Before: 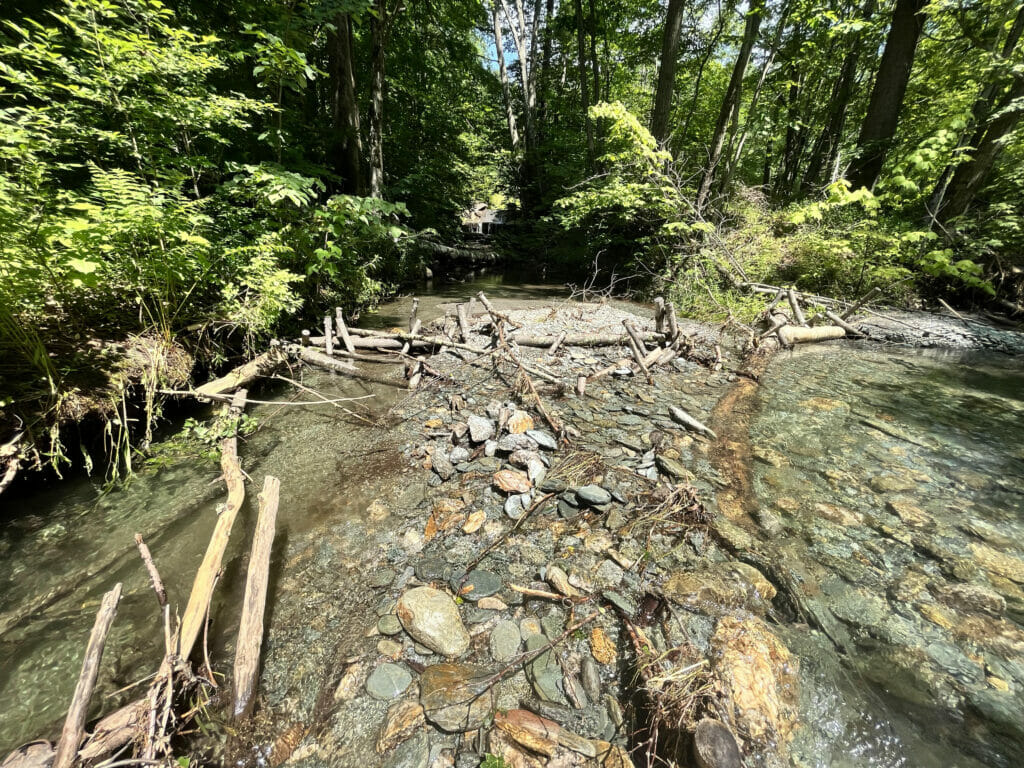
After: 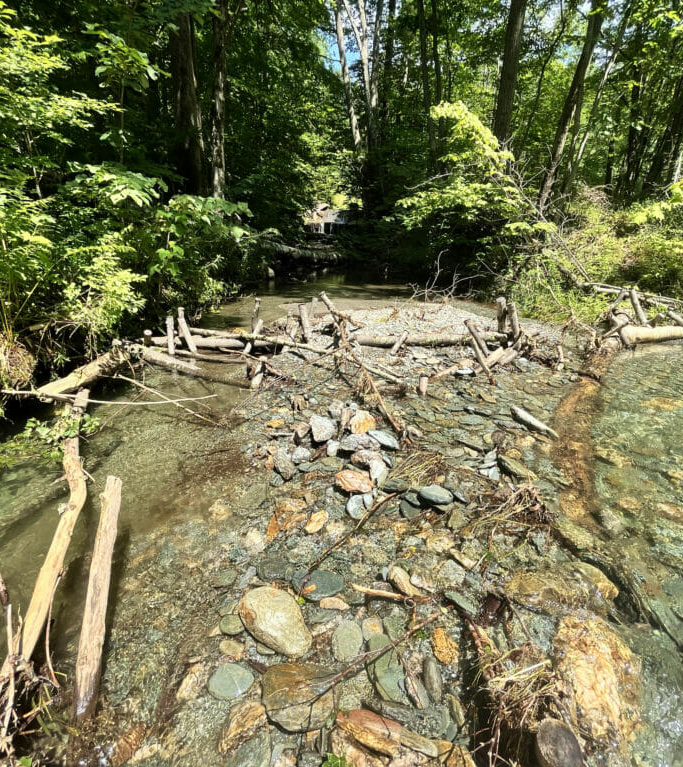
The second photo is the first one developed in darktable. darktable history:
velvia: on, module defaults
crop and rotate: left 15.497%, right 17.785%
